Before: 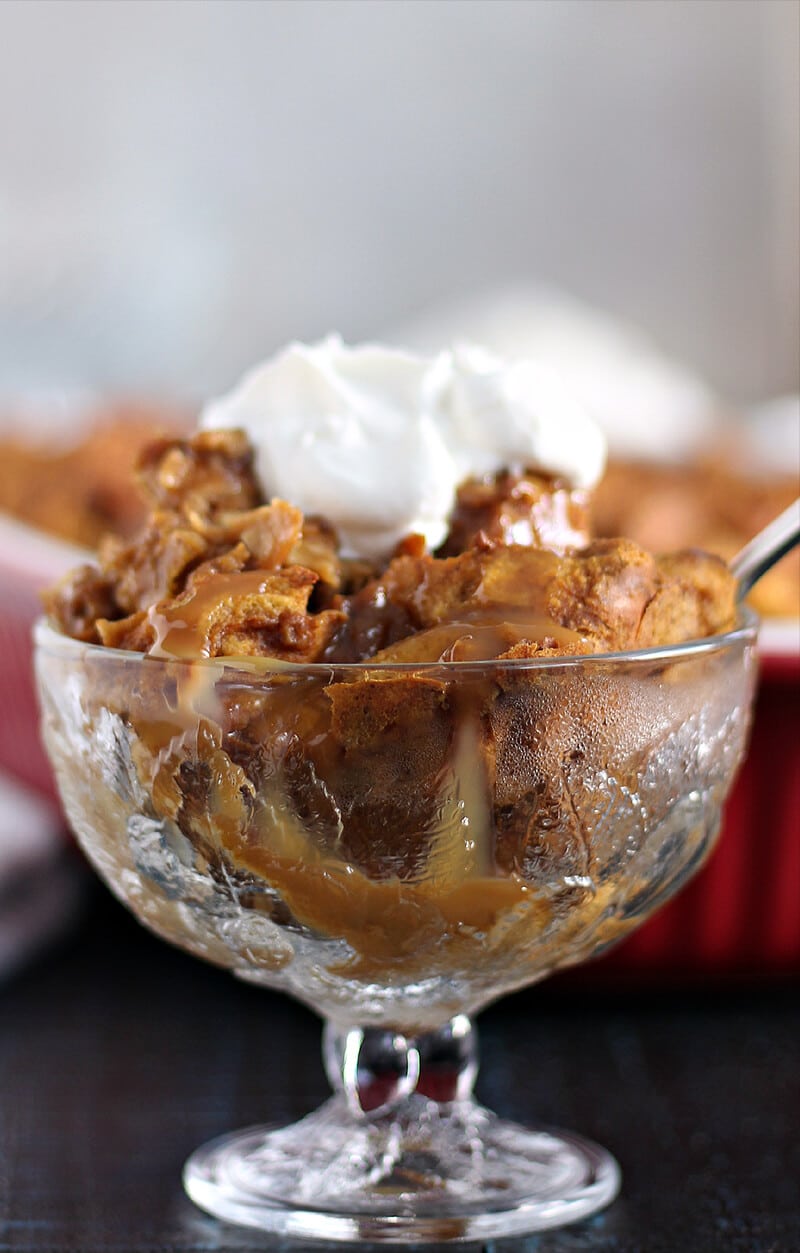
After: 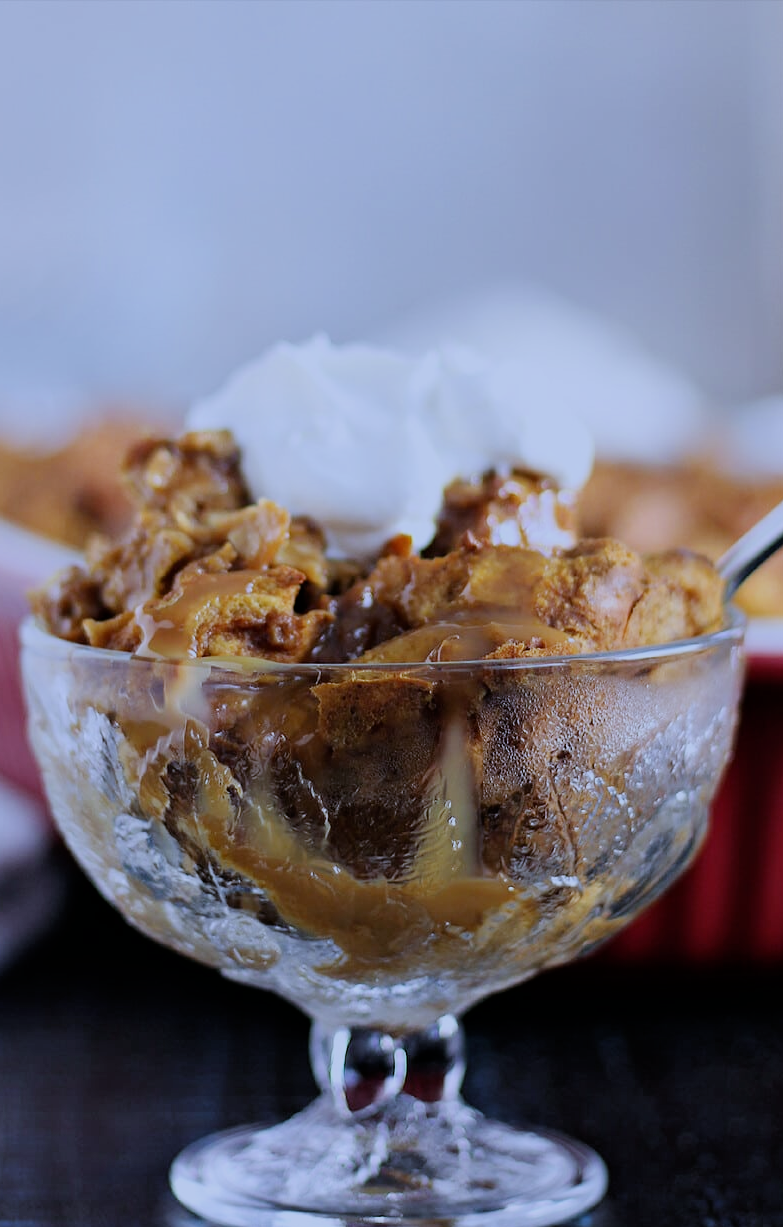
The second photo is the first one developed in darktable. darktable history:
white balance: red 0.871, blue 1.249
crop: left 1.743%, right 0.268%, bottom 2.011%
filmic rgb: black relative exposure -7.65 EV, white relative exposure 4.56 EV, hardness 3.61
